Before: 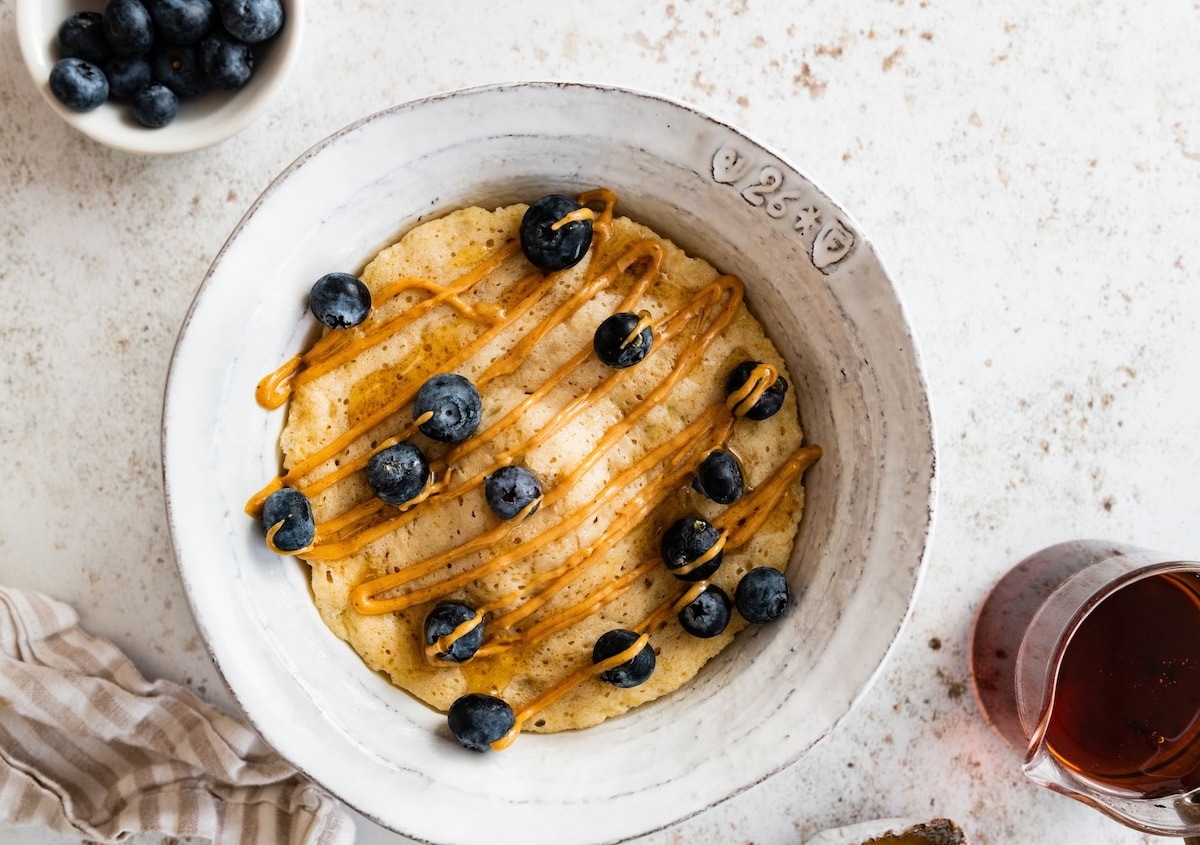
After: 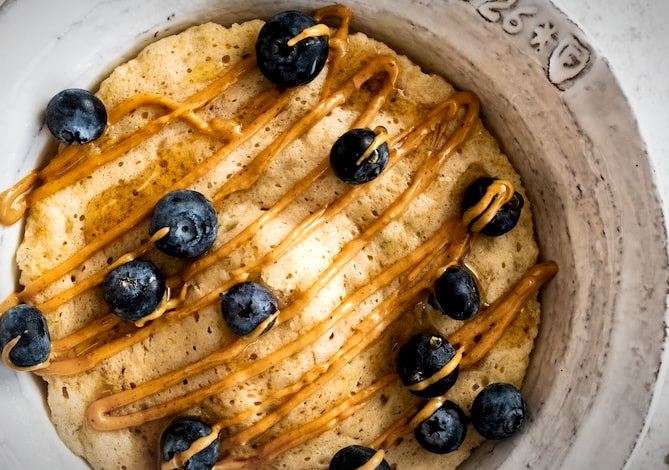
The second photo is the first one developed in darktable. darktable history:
local contrast: mode bilateral grid, contrast 21, coarseness 49, detail 171%, midtone range 0.2
velvia: strength 17.68%
crop and rotate: left 22.015%, top 21.804%, right 22.204%, bottom 22.474%
vignetting: fall-off start 86.93%, center (-0.031, -0.041), automatic ratio true
